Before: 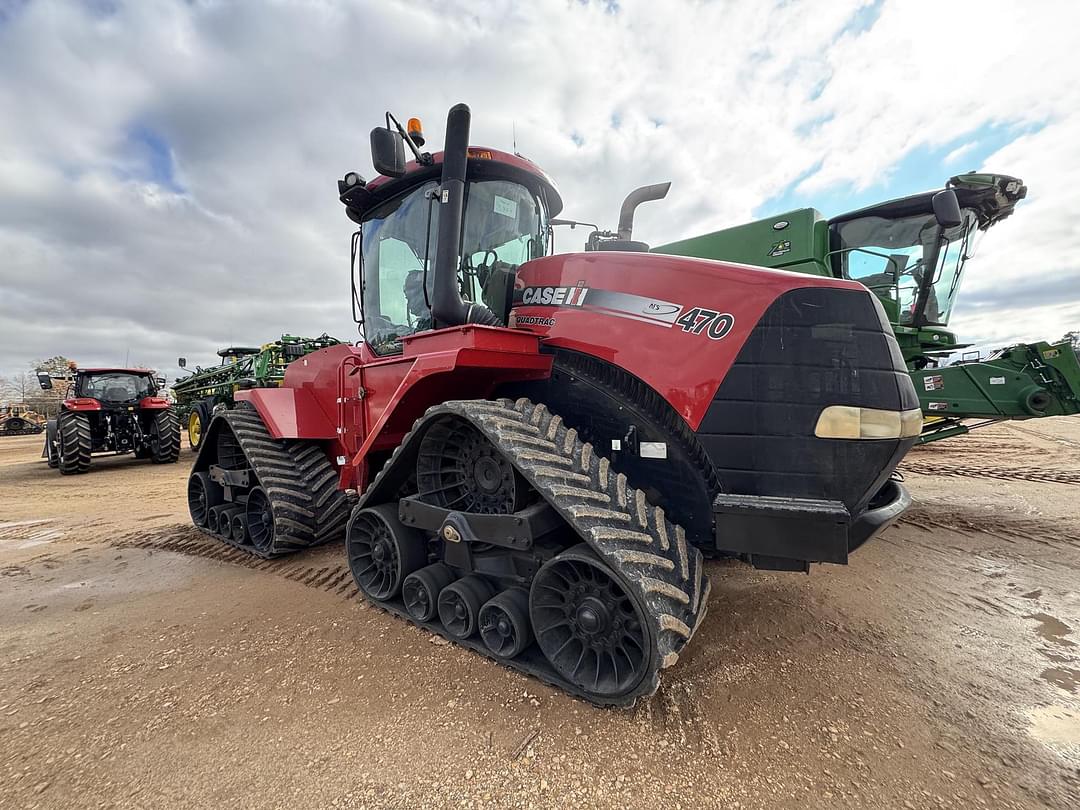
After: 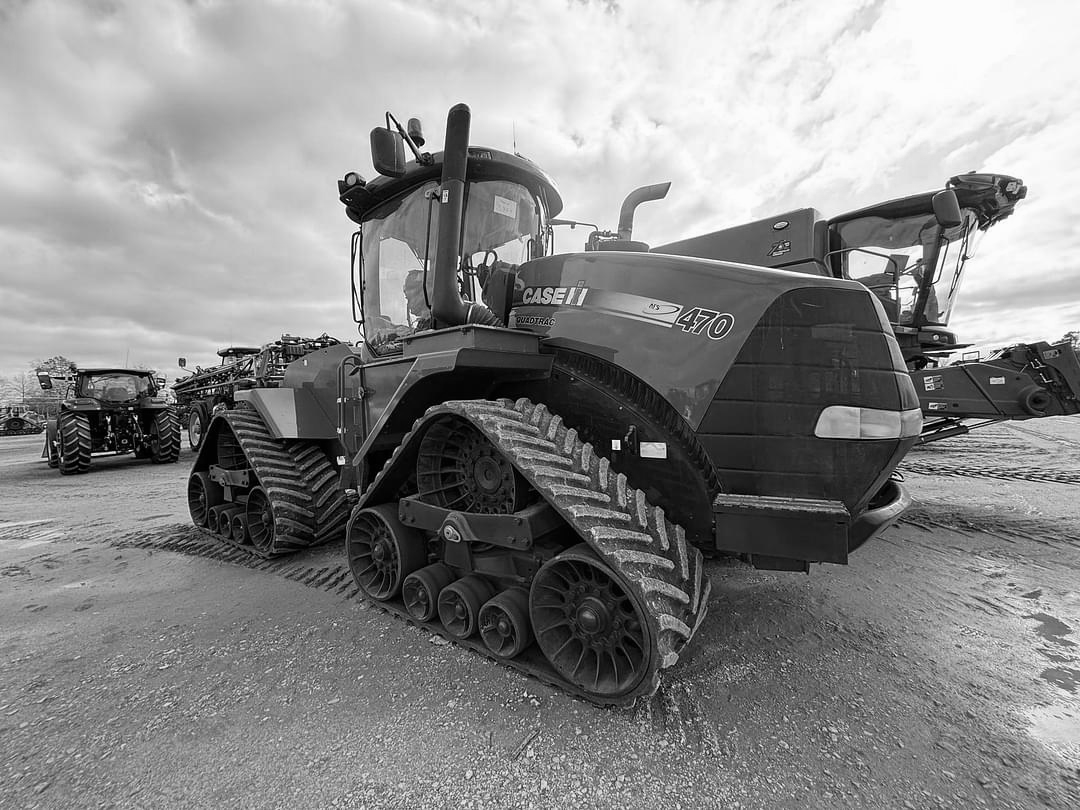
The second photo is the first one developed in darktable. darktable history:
color calibration: output gray [0.246, 0.254, 0.501, 0], illuminant as shot in camera, x 0.358, y 0.373, temperature 4628.91 K
